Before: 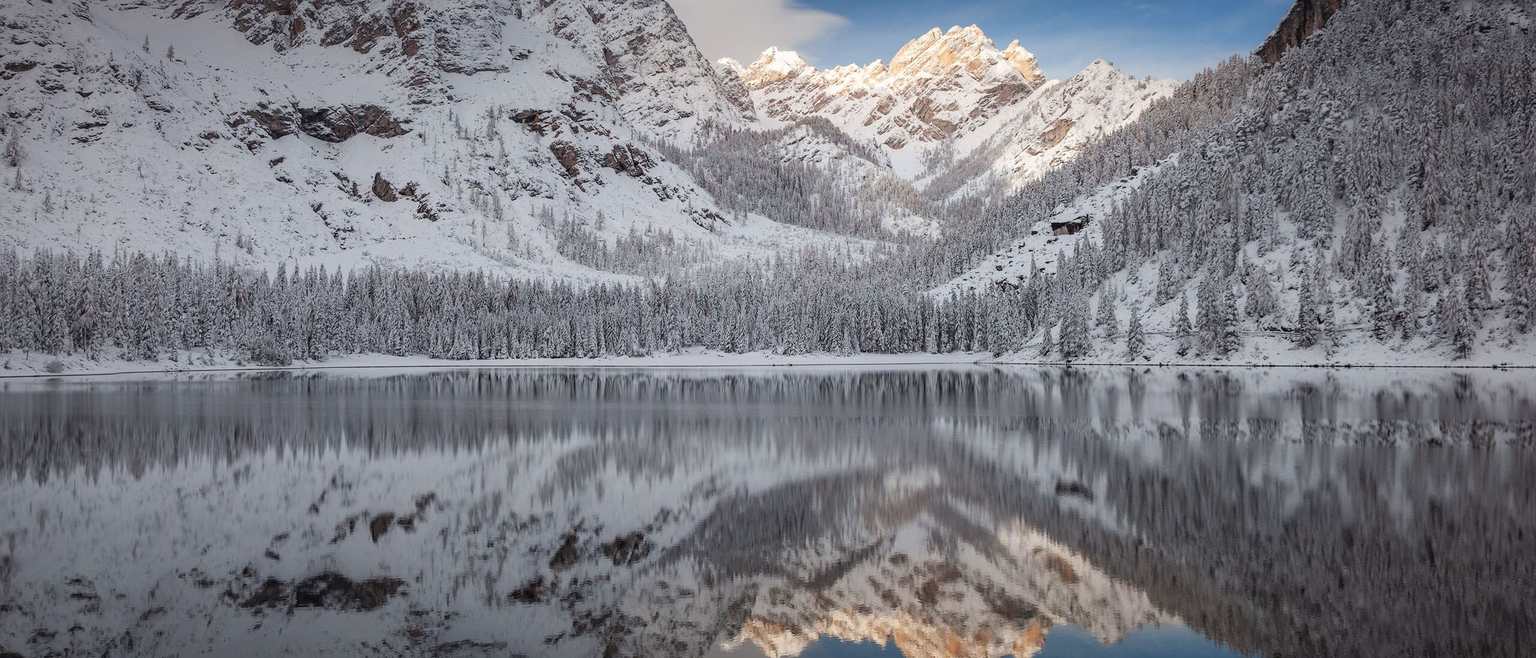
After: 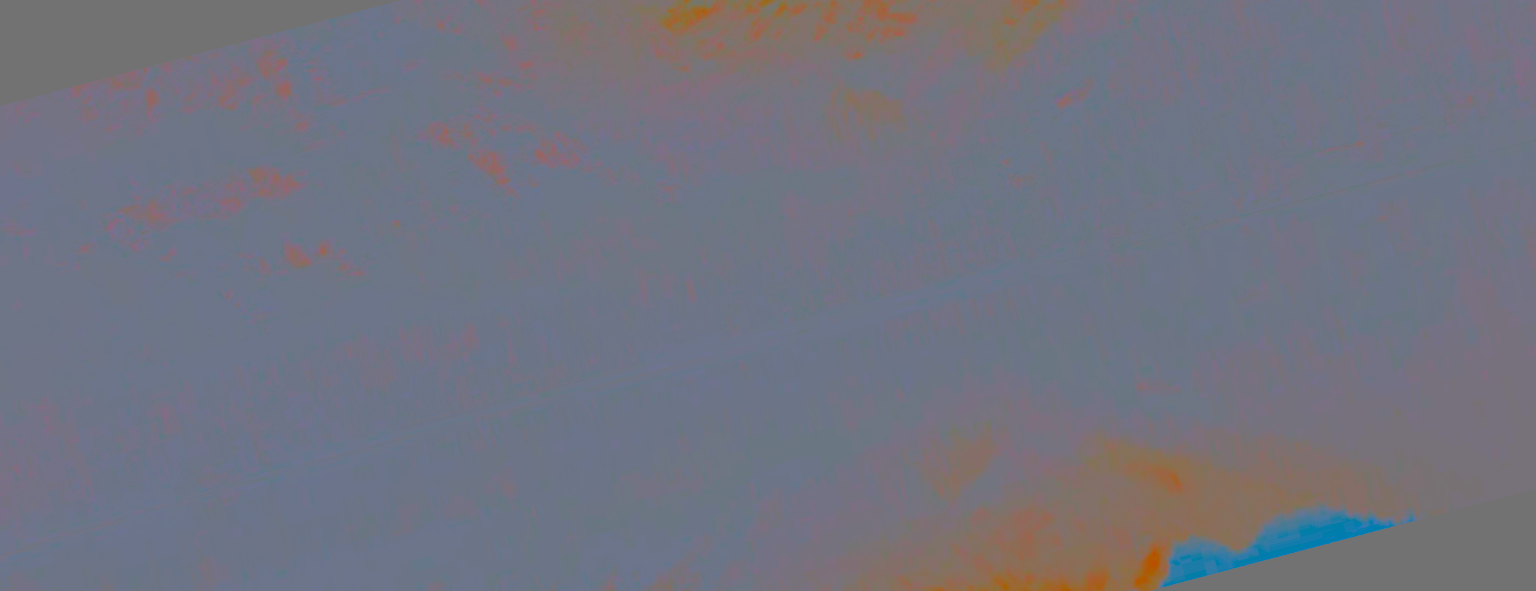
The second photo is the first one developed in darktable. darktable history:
contrast brightness saturation: contrast -0.99, brightness -0.17, saturation 0.75
tone curve: curves: ch0 [(0, 0) (0.003, 0.076) (0.011, 0.081) (0.025, 0.084) (0.044, 0.092) (0.069, 0.1) (0.1, 0.117) (0.136, 0.144) (0.177, 0.186) (0.224, 0.237) (0.277, 0.306) (0.335, 0.39) (0.399, 0.494) (0.468, 0.574) (0.543, 0.666) (0.623, 0.722) (0.709, 0.79) (0.801, 0.855) (0.898, 0.926) (1, 1)], preserve colors none
rotate and perspective: rotation -14.8°, crop left 0.1, crop right 0.903, crop top 0.25, crop bottom 0.748
